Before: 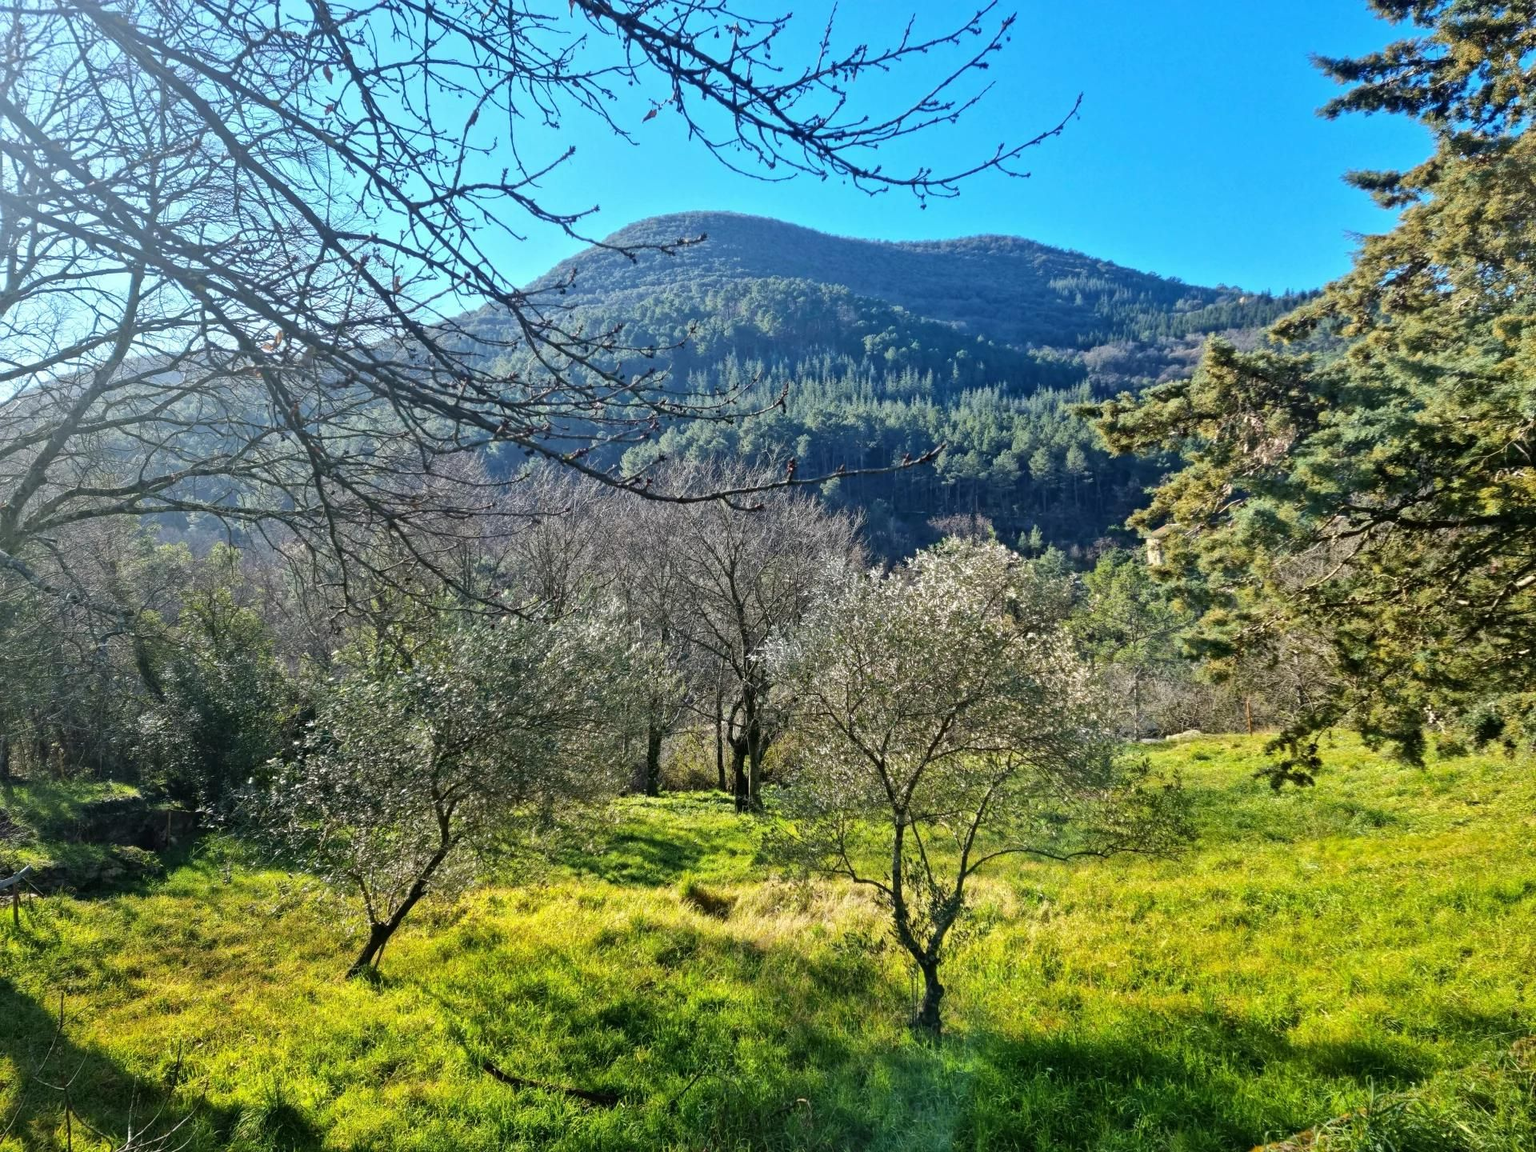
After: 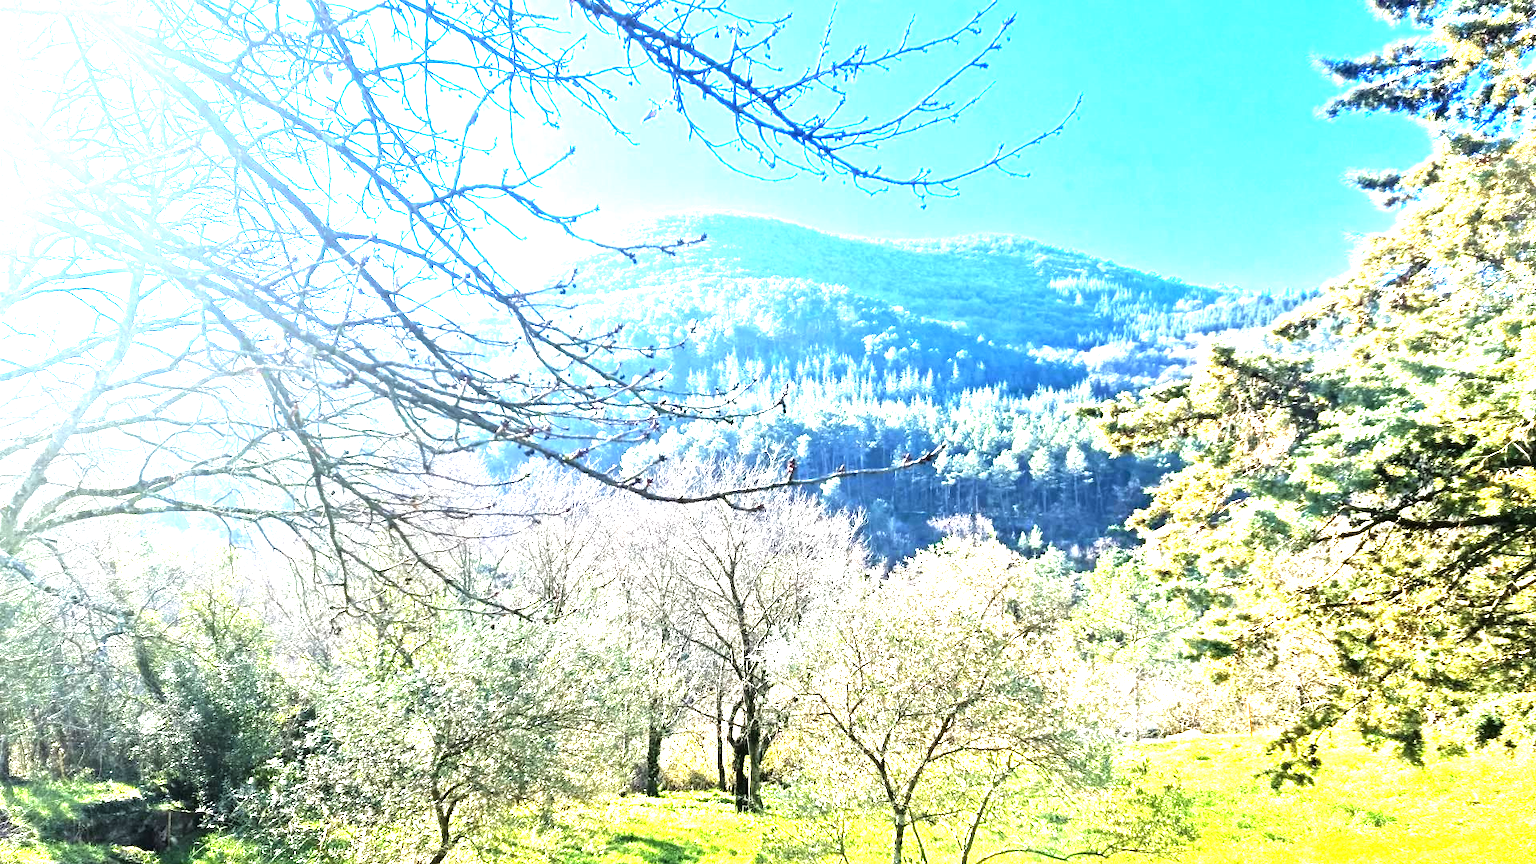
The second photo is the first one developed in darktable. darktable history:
exposure: black level correction 0, exposure 1.742 EV, compensate exposure bias true, compensate highlight preservation false
crop: bottom 24.993%
tone equalizer: -8 EV -1.09 EV, -7 EV -1.04 EV, -6 EV -0.859 EV, -5 EV -0.577 EV, -3 EV 0.548 EV, -2 EV 0.853 EV, -1 EV 1.01 EV, +0 EV 1.07 EV
